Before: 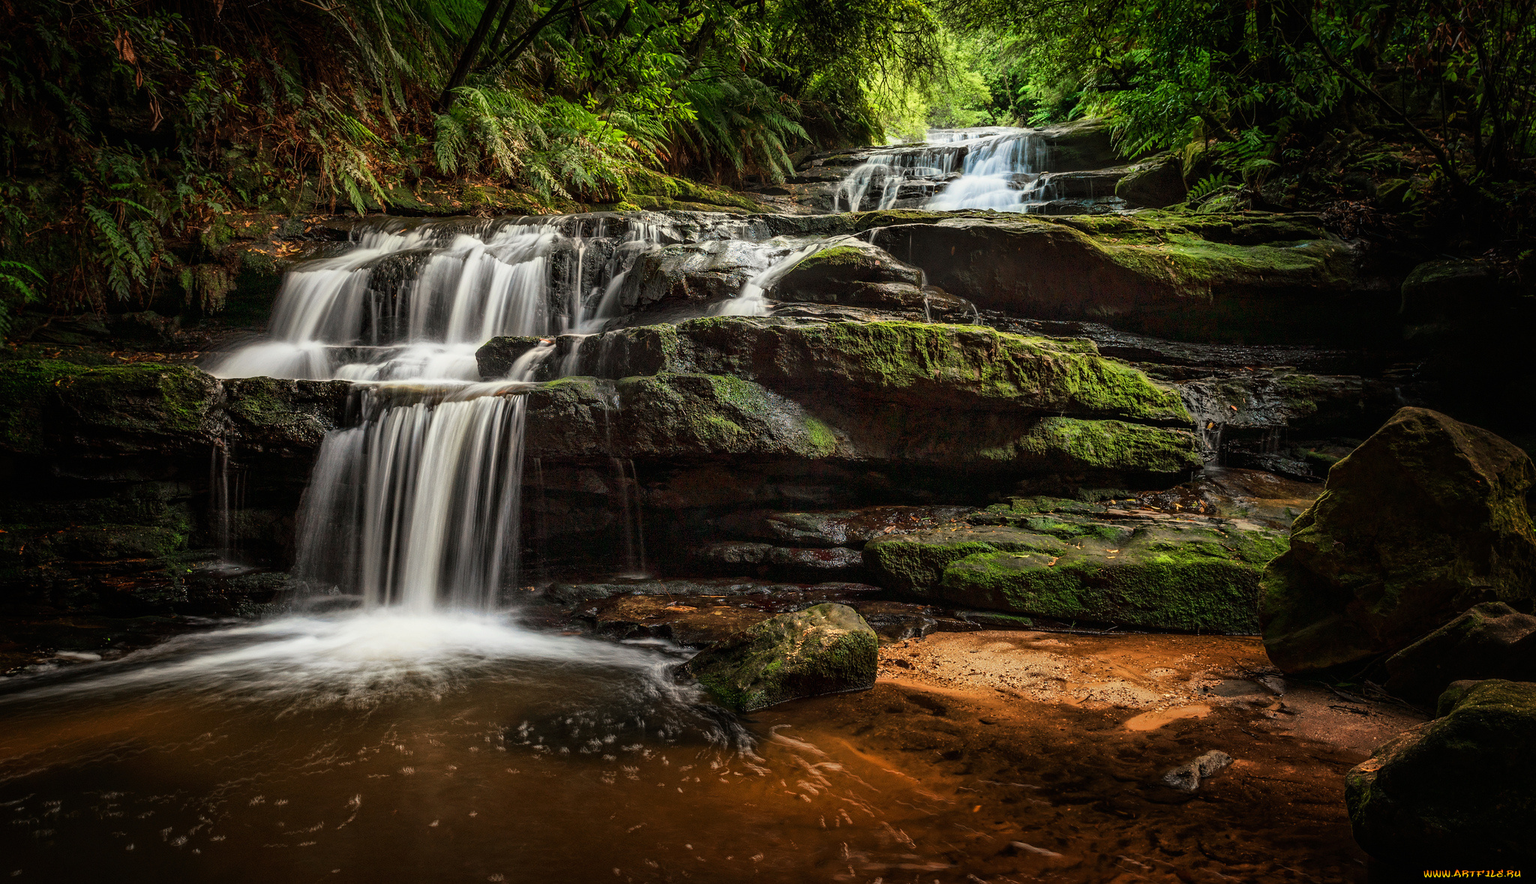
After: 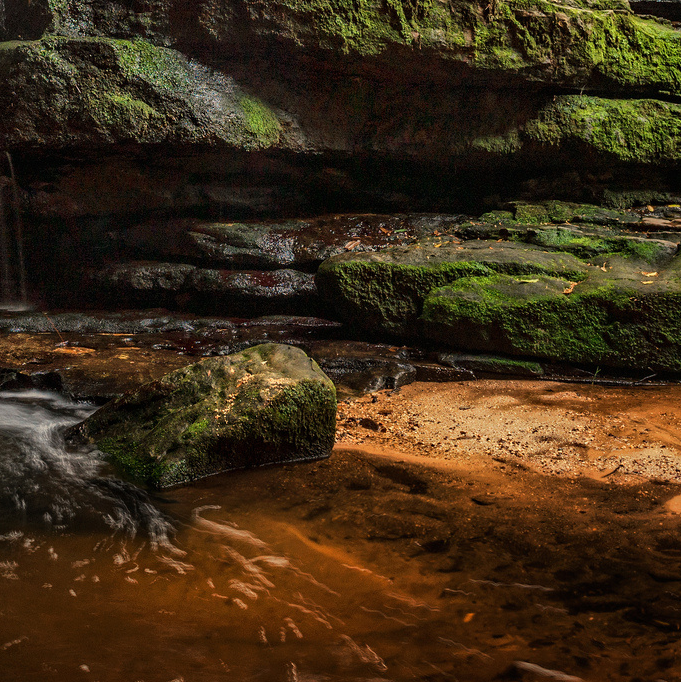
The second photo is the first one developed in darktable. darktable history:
crop: left 40.761%, top 39.108%, right 25.967%, bottom 2.99%
color correction: highlights a* -0.213, highlights b* -0.111
